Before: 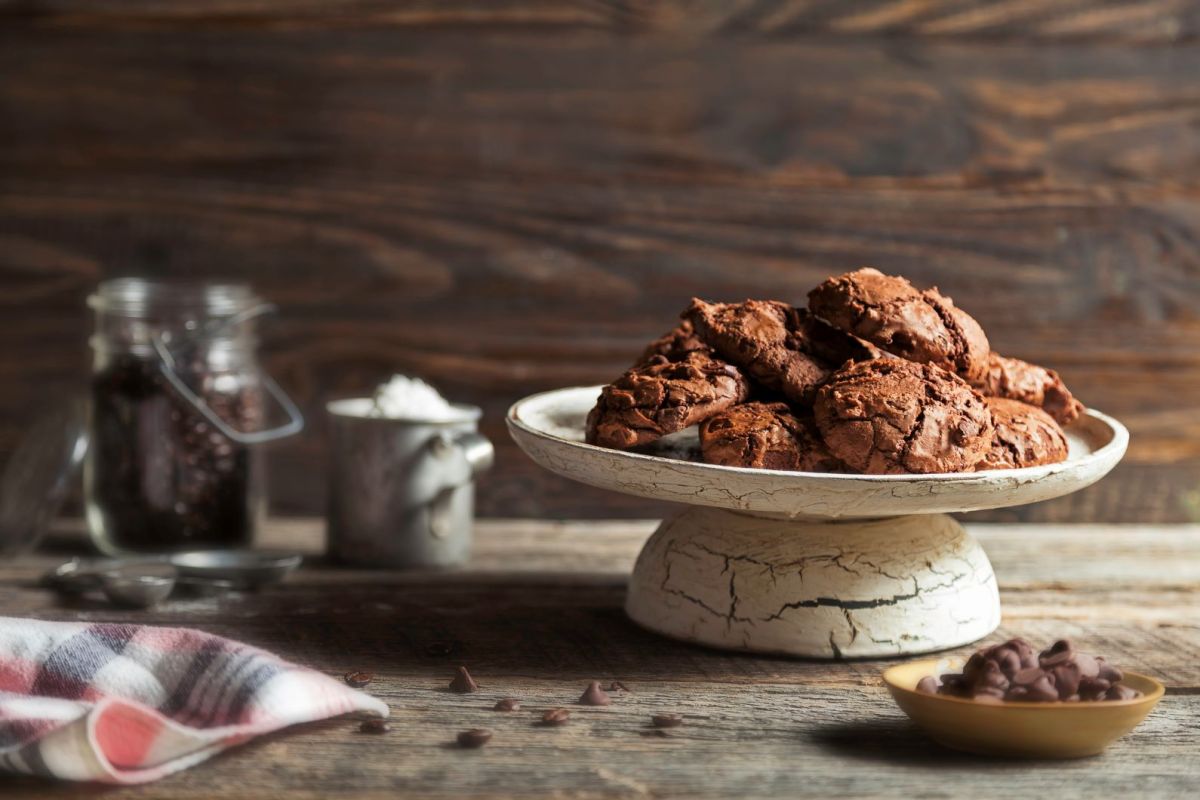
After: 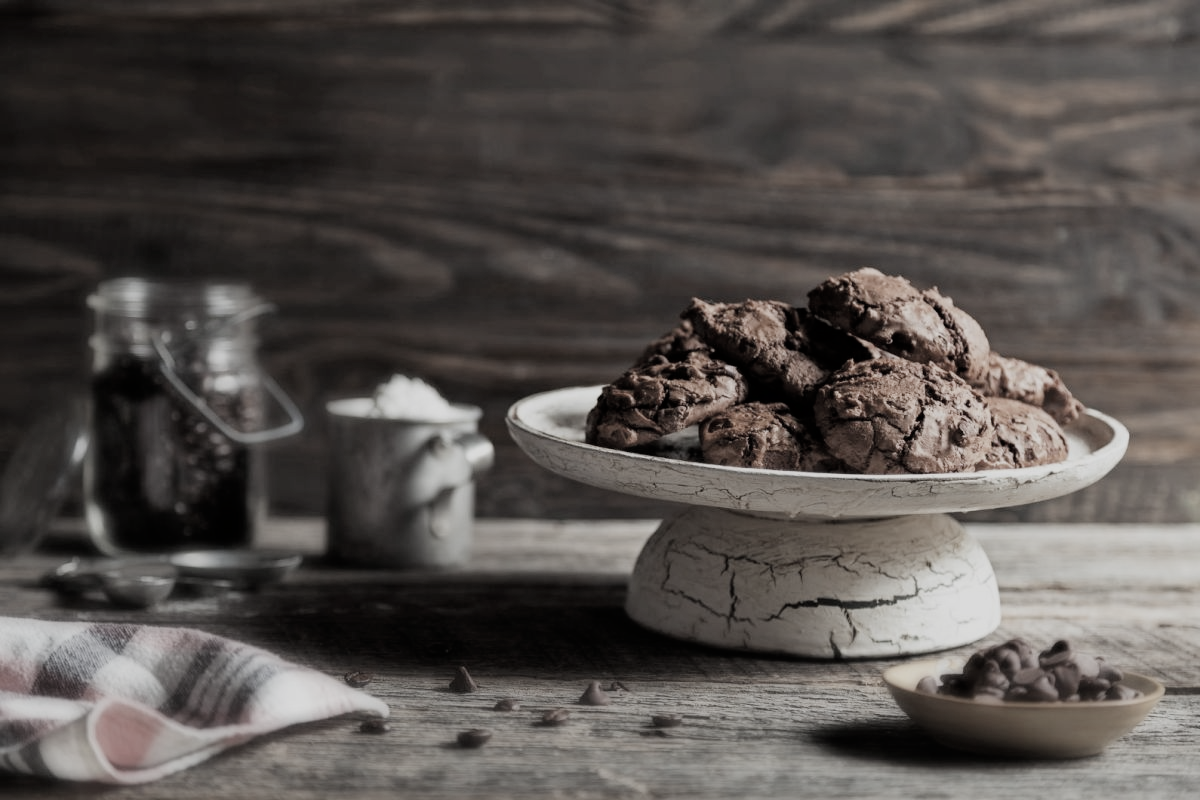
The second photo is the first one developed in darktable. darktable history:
color correction: saturation 0.3
filmic rgb: hardness 4.17
